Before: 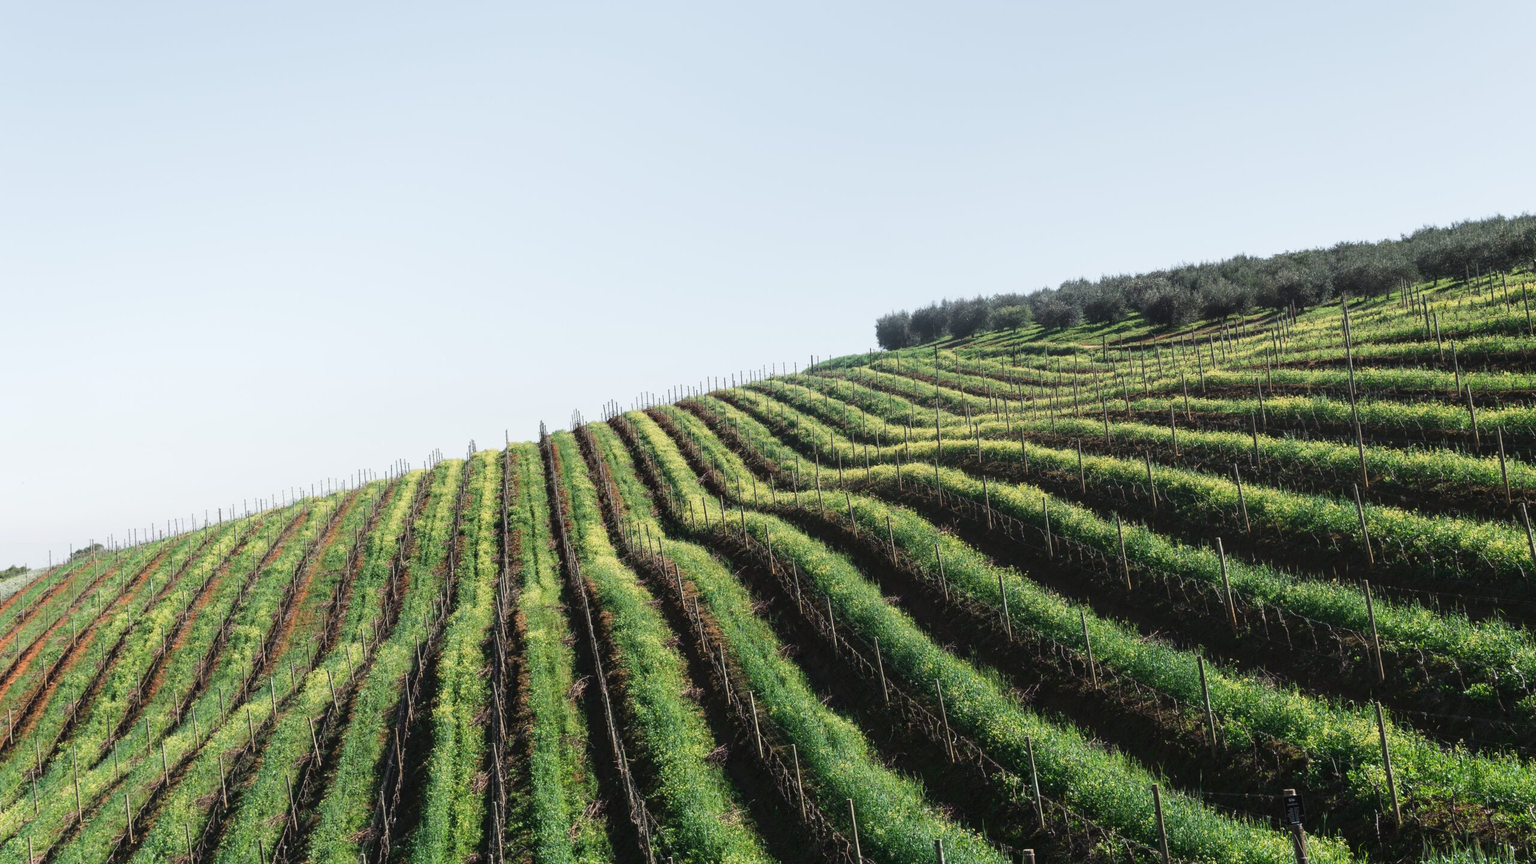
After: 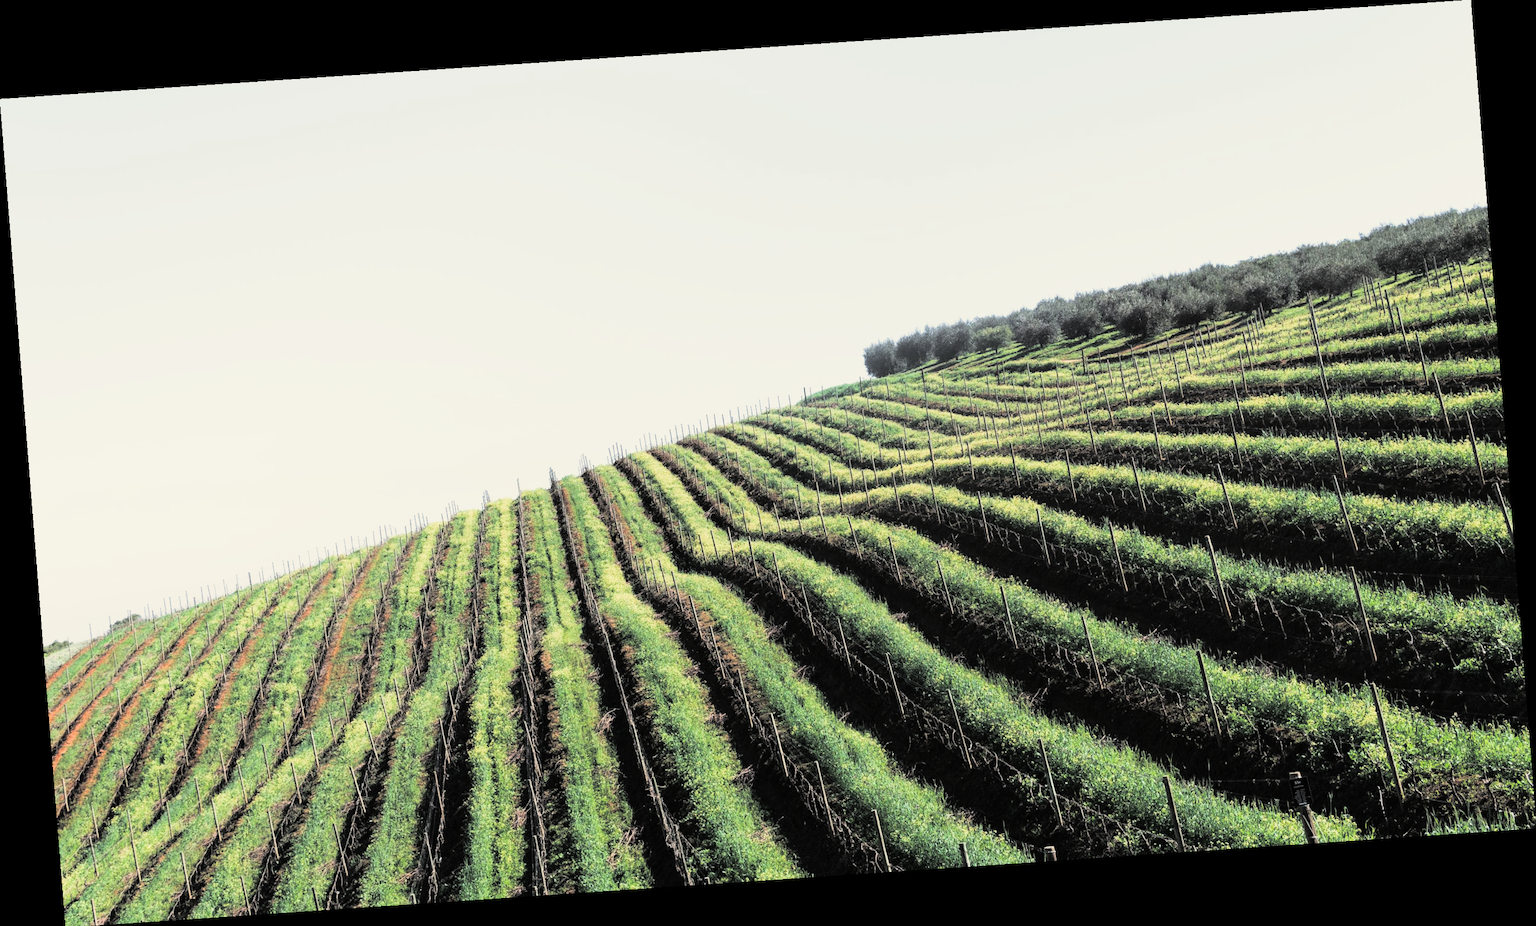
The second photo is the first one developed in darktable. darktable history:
exposure: exposure 0.781 EV, compensate highlight preservation false
split-toning: shadows › hue 43.2°, shadows › saturation 0, highlights › hue 50.4°, highlights › saturation 1
rotate and perspective: rotation -4.2°, shear 0.006, automatic cropping off
filmic rgb: black relative exposure -7.75 EV, white relative exposure 4.4 EV, threshold 3 EV, hardness 3.76, latitude 50%, contrast 1.1, color science v5 (2021), contrast in shadows safe, contrast in highlights safe, enable highlight reconstruction true
